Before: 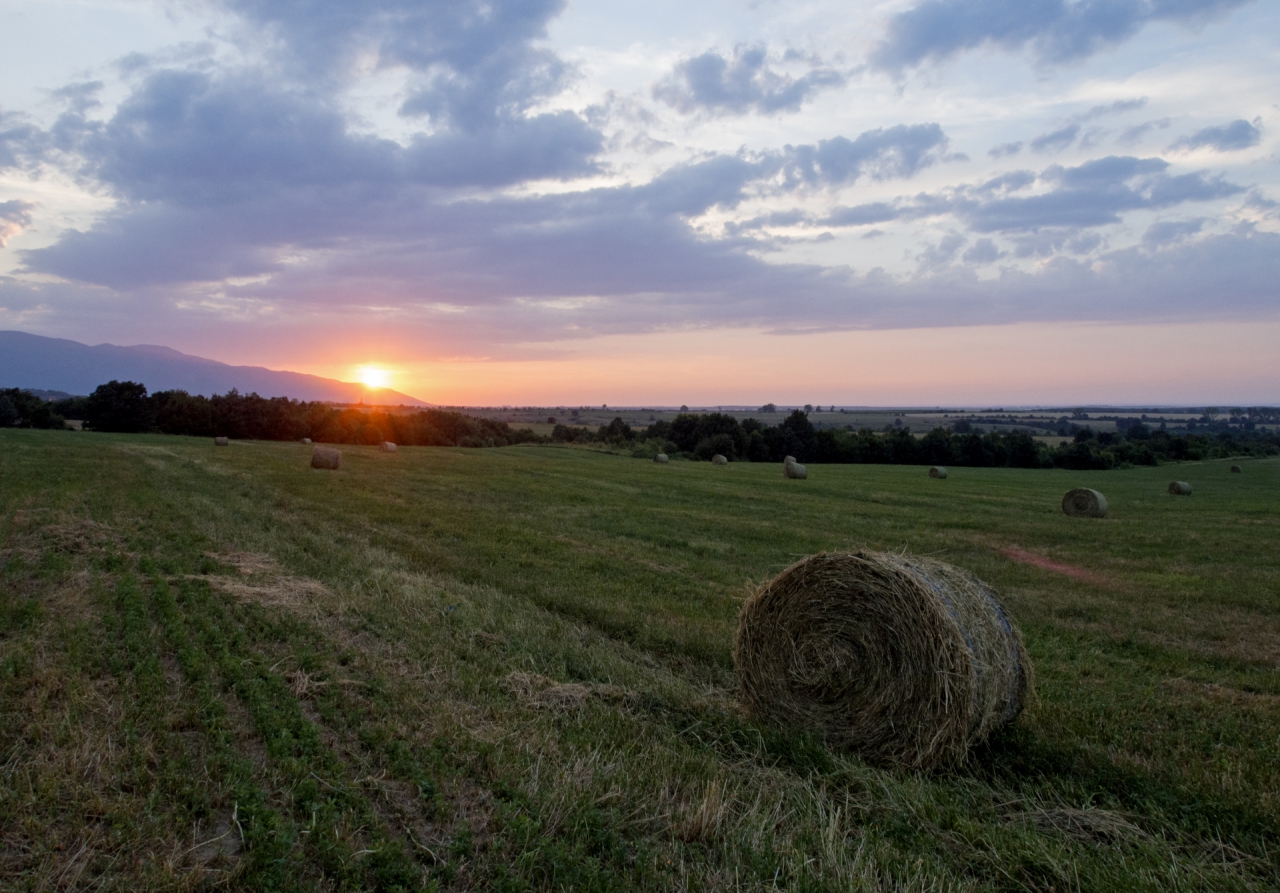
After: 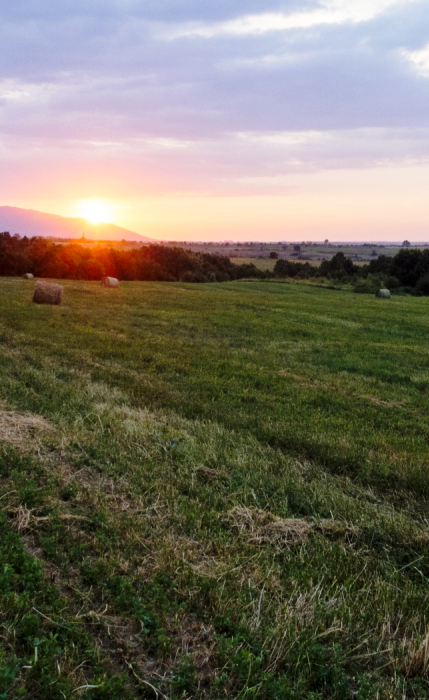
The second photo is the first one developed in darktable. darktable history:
base curve: curves: ch0 [(0, 0) (0.028, 0.03) (0.121, 0.232) (0.46, 0.748) (0.859, 0.968) (1, 1)], preserve colors none
crop and rotate: left 21.77%, top 18.528%, right 44.676%, bottom 2.997%
